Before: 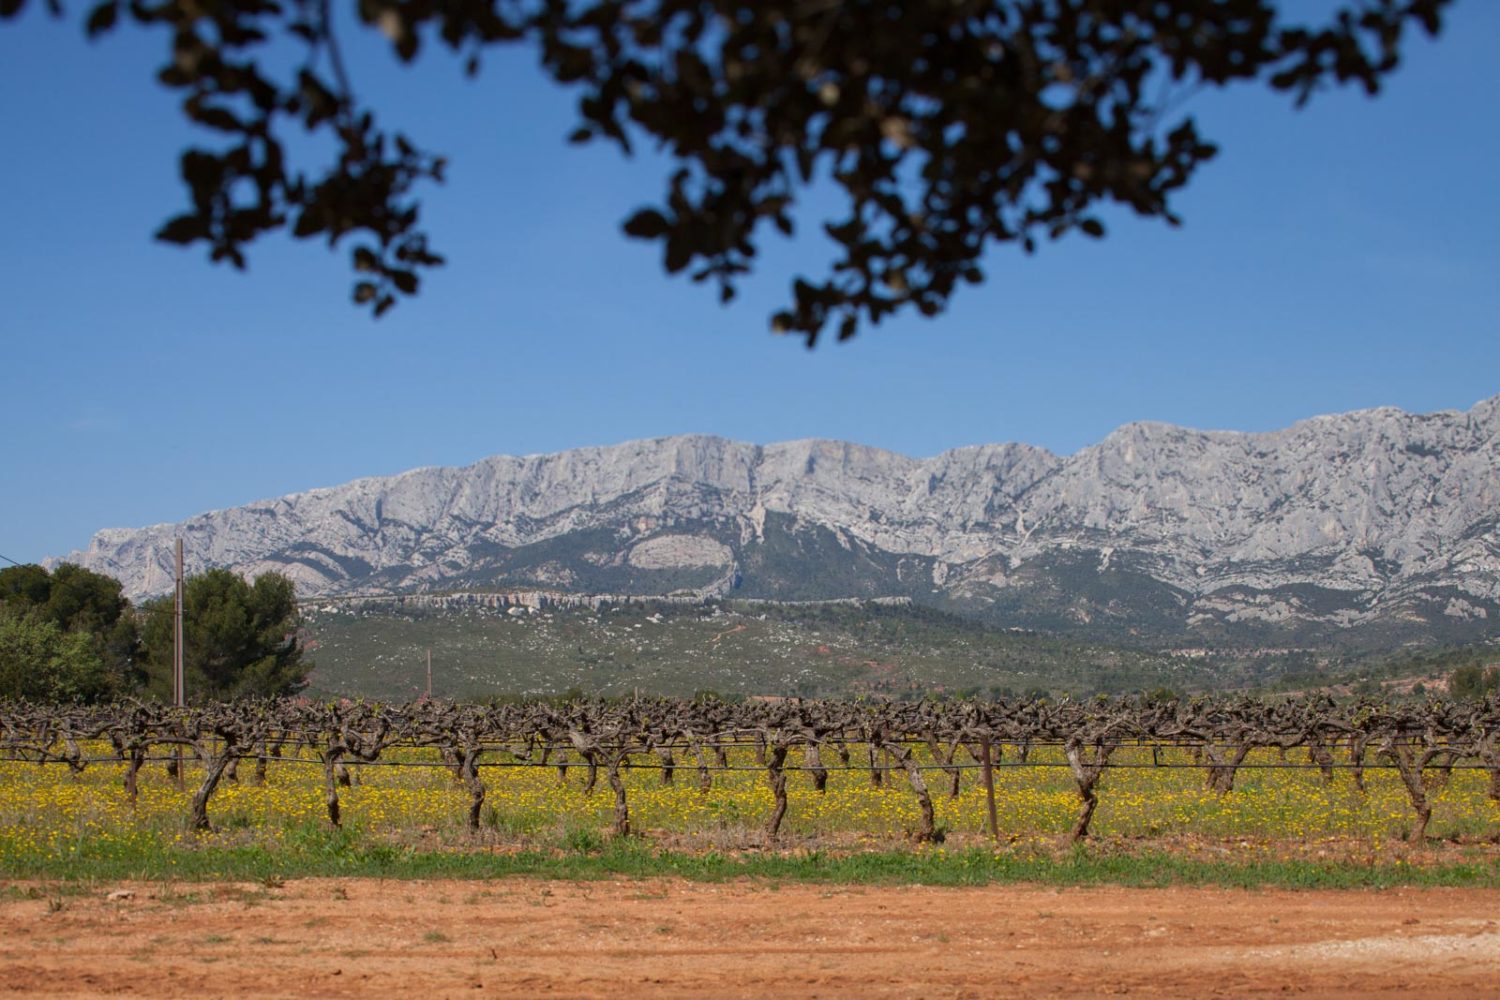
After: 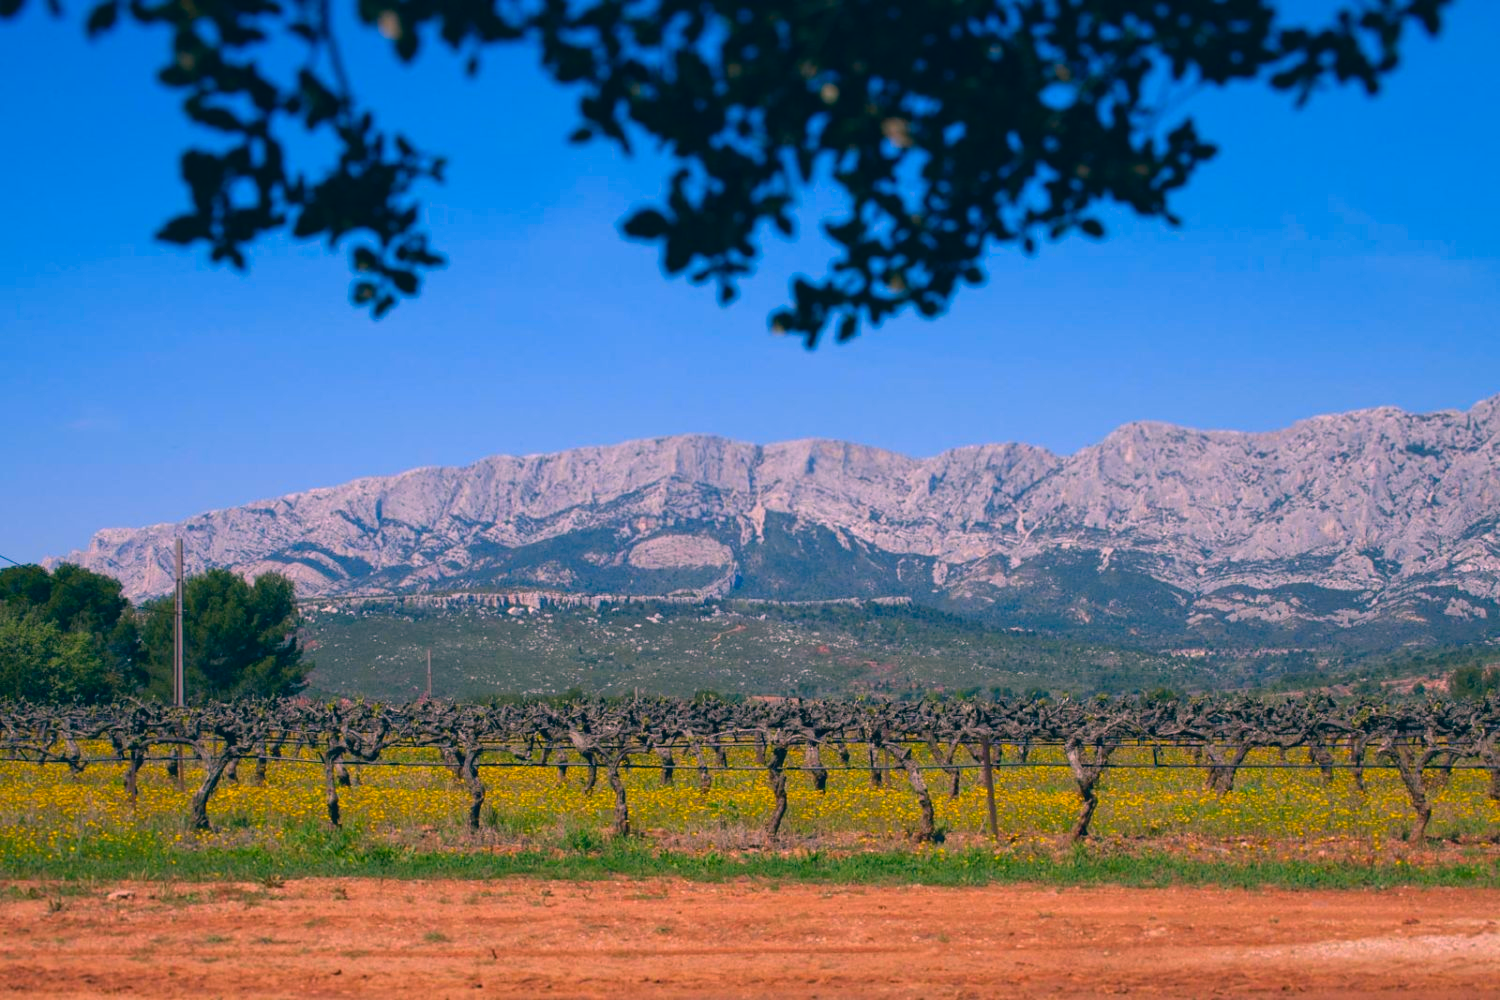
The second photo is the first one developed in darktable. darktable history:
color correction: highlights a* 16.75, highlights b* 0.203, shadows a* -15.2, shadows b* -13.84, saturation 1.45
